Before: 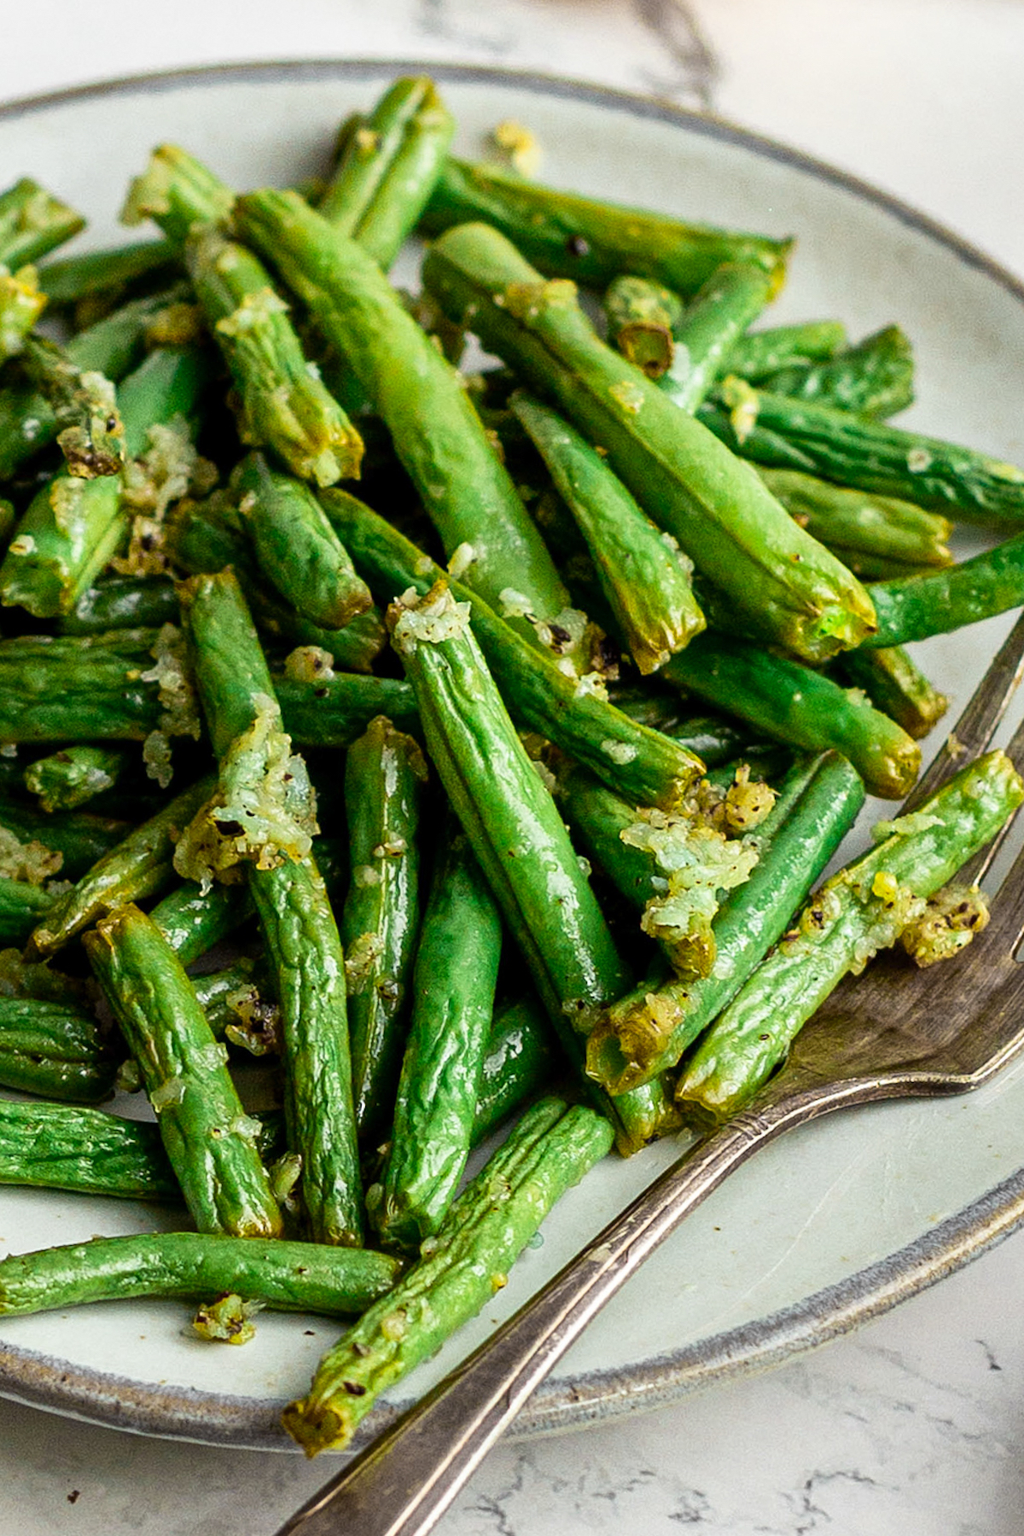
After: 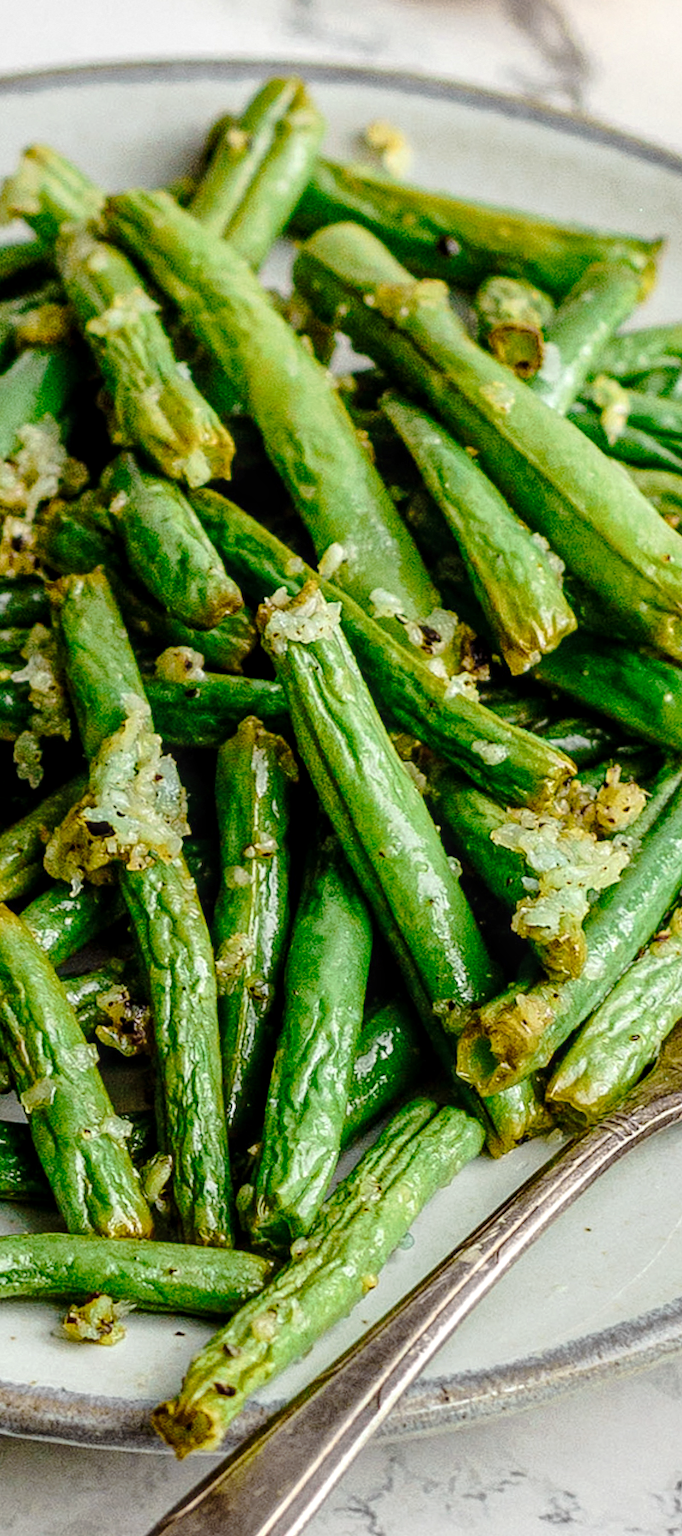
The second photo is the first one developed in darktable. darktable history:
local contrast: on, module defaults
tone curve: curves: ch0 [(0, 0) (0.003, 0.004) (0.011, 0.01) (0.025, 0.025) (0.044, 0.042) (0.069, 0.064) (0.1, 0.093) (0.136, 0.13) (0.177, 0.182) (0.224, 0.241) (0.277, 0.322) (0.335, 0.409) (0.399, 0.482) (0.468, 0.551) (0.543, 0.606) (0.623, 0.672) (0.709, 0.73) (0.801, 0.81) (0.898, 0.885) (1, 1)], preserve colors none
crop and rotate: left 12.673%, right 20.66%
